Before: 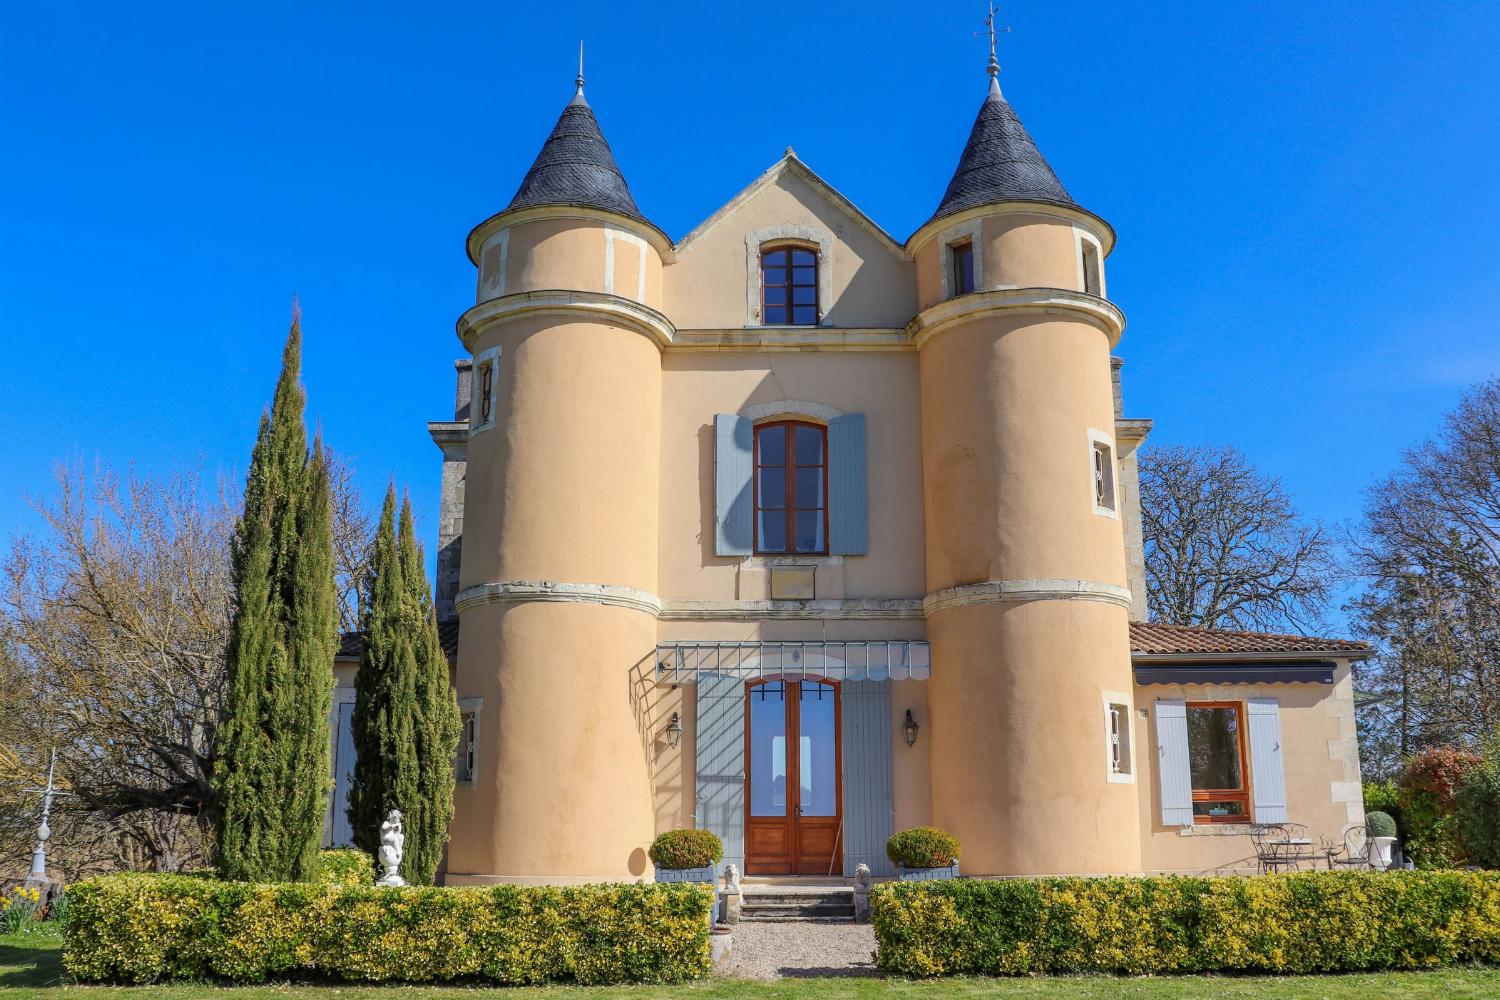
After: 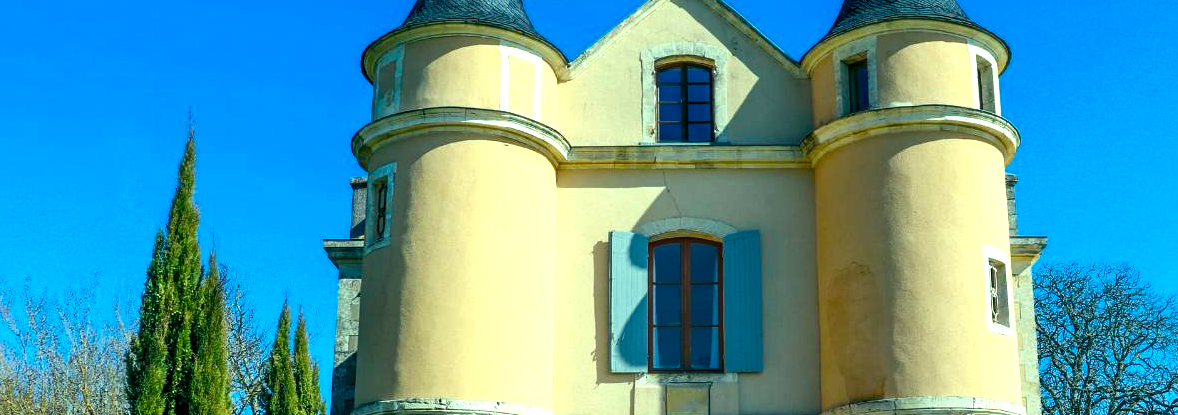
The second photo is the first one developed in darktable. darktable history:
crop: left 7.036%, top 18.398%, right 14.379%, bottom 40.043%
color balance rgb: shadows lift › luminance -7.7%, shadows lift › chroma 2.13%, shadows lift › hue 165.27°, power › luminance -7.77%, power › chroma 1.1%, power › hue 215.88°, highlights gain › luminance 15.15%, highlights gain › chroma 7%, highlights gain › hue 125.57°, global offset › luminance -0.33%, global offset › chroma 0.11%, global offset › hue 165.27°, perceptual saturation grading › global saturation 24.42%, perceptual saturation grading › highlights -24.42%, perceptual saturation grading › mid-tones 24.42%, perceptual saturation grading › shadows 40%, perceptual brilliance grading › global brilliance -5%, perceptual brilliance grading › highlights 24.42%, perceptual brilliance grading › mid-tones 7%, perceptual brilliance grading › shadows -5%
